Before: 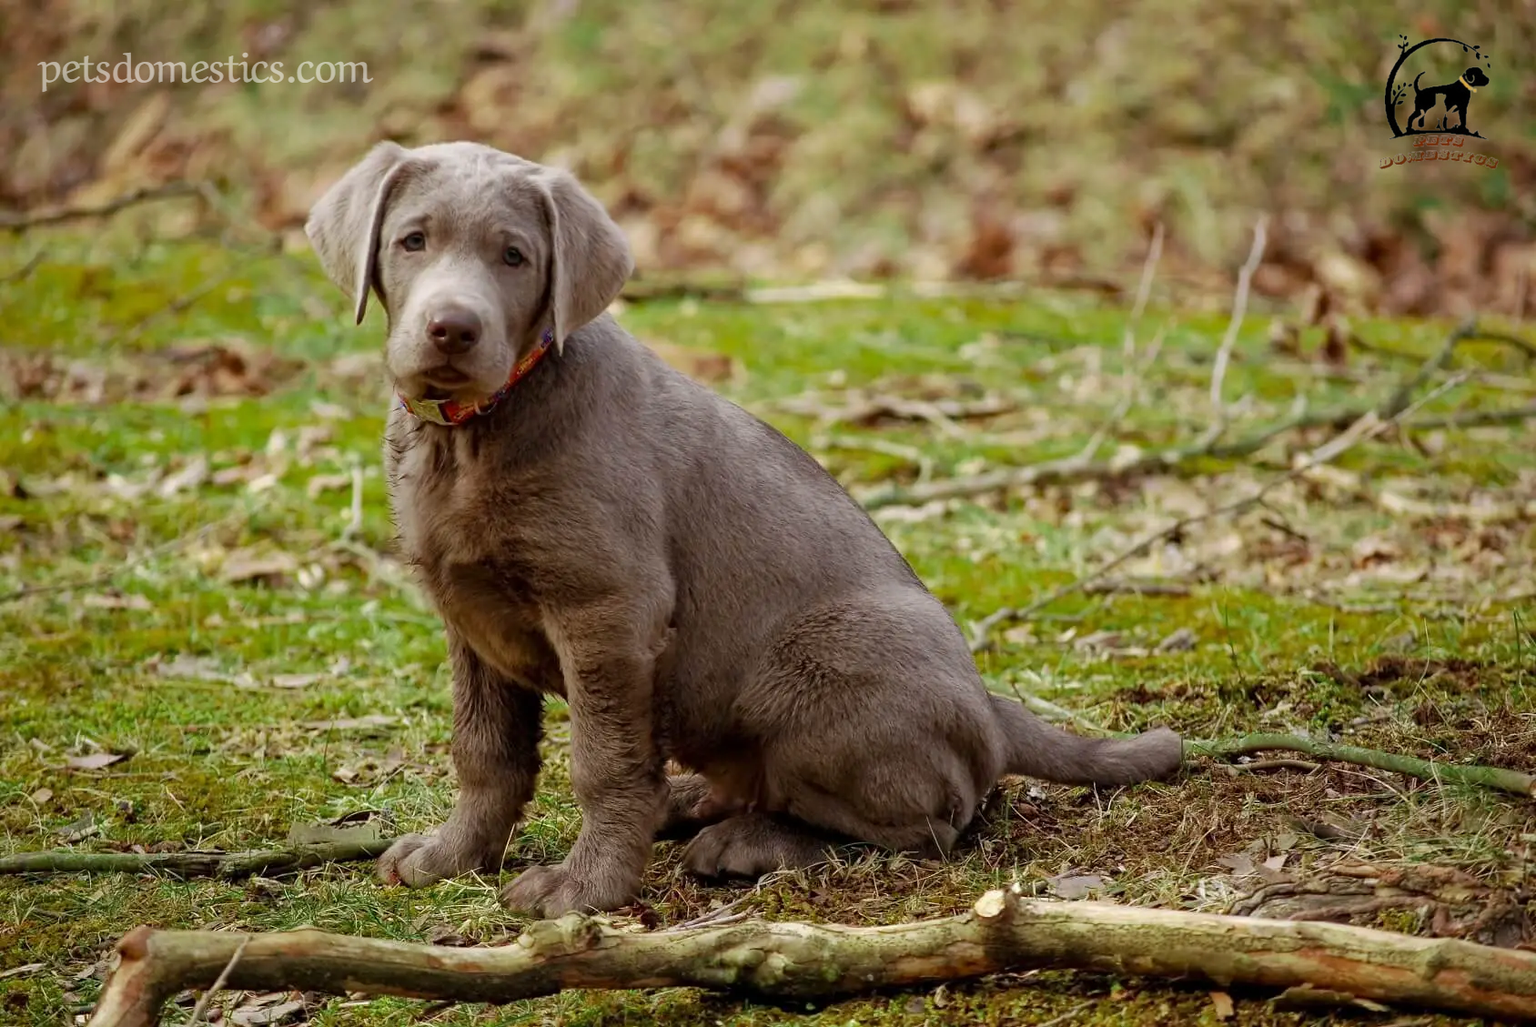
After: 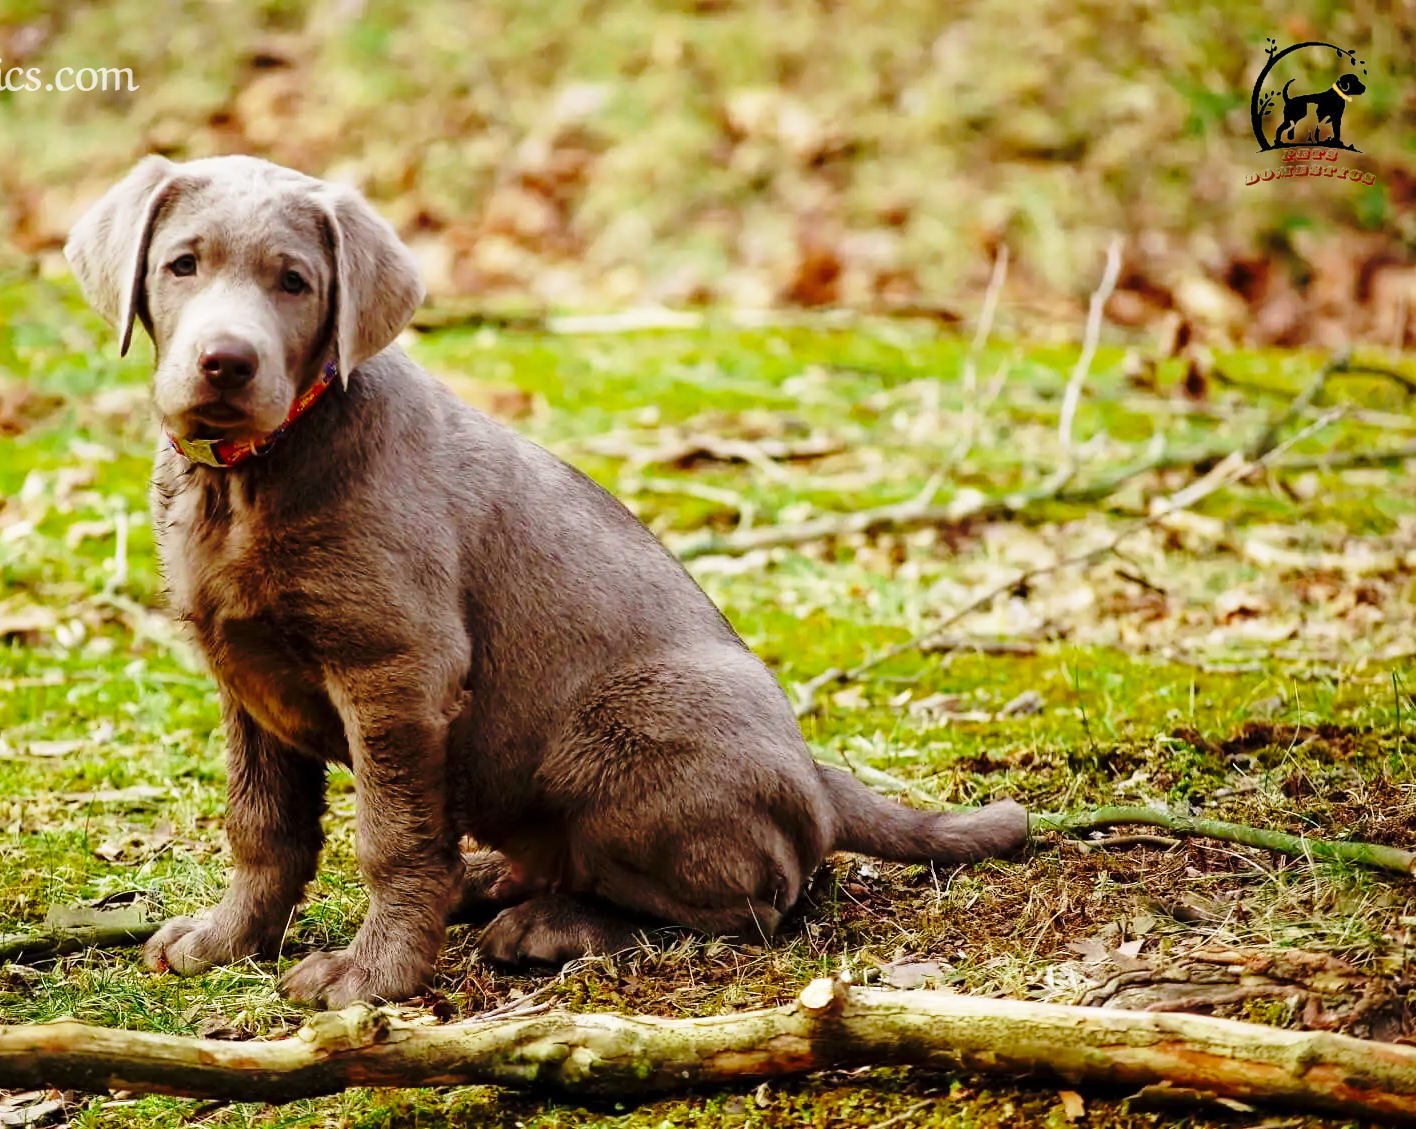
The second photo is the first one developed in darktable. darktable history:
crop: left 16.094%
base curve: curves: ch0 [(0, 0) (0.04, 0.03) (0.133, 0.232) (0.448, 0.748) (0.843, 0.968) (1, 1)], preserve colors none
